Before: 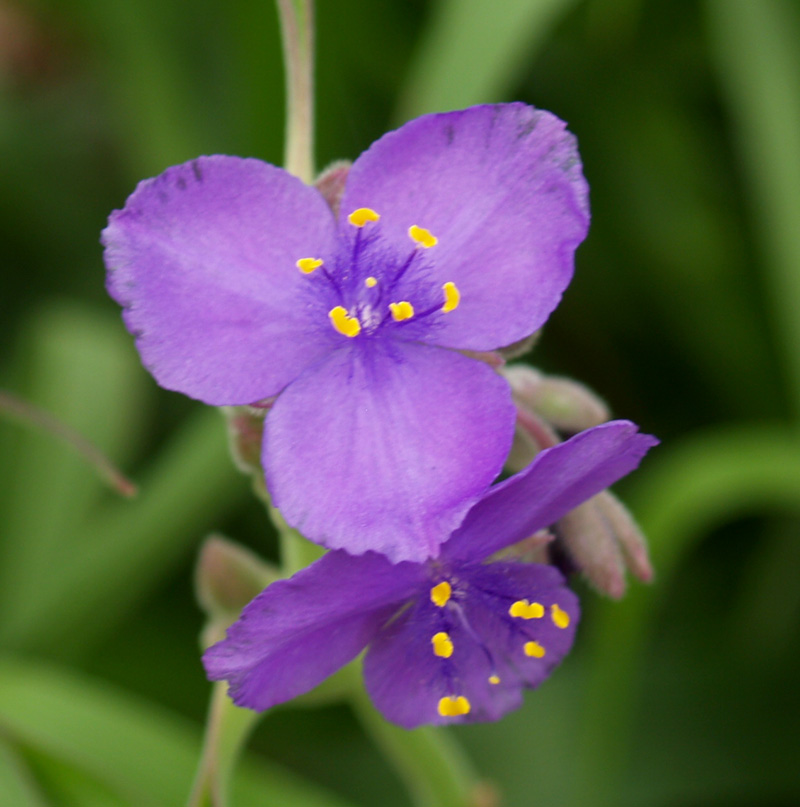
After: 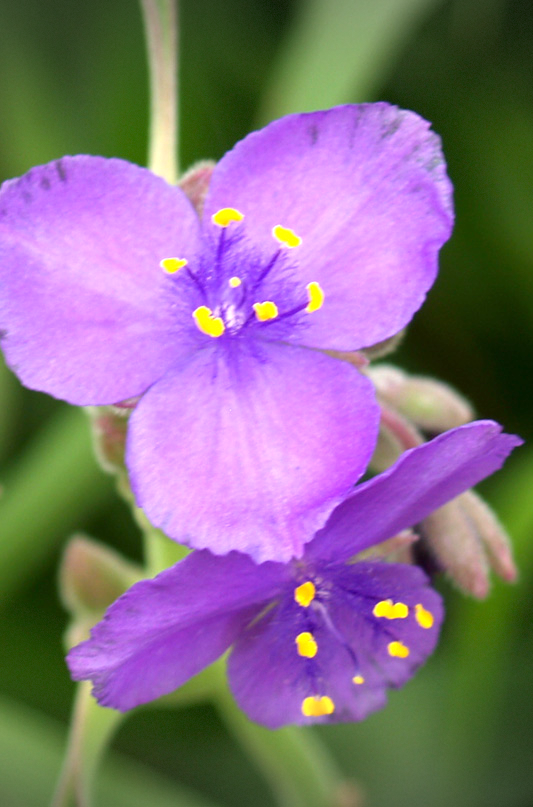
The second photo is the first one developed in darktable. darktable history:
exposure: exposure 0.778 EV, compensate highlight preservation false
vignetting: fall-off start 97.77%, fall-off radius 98.76%, center (0, 0.008), width/height ratio 1.374, dithering 8-bit output
crop: left 17.011%, right 16.297%
